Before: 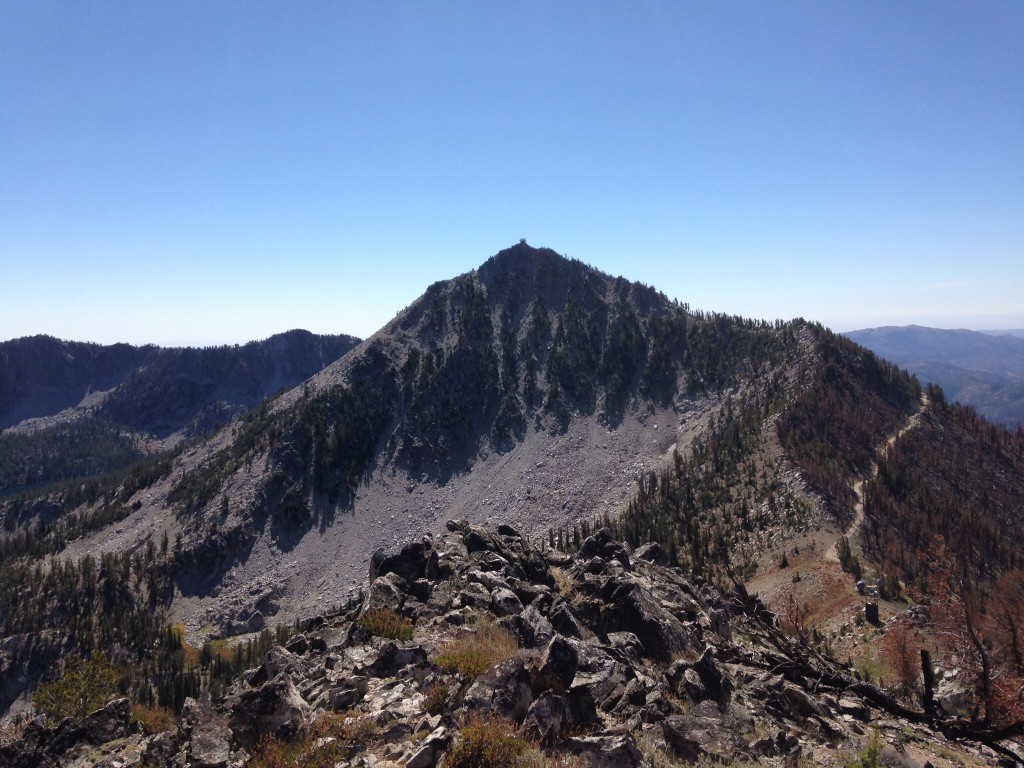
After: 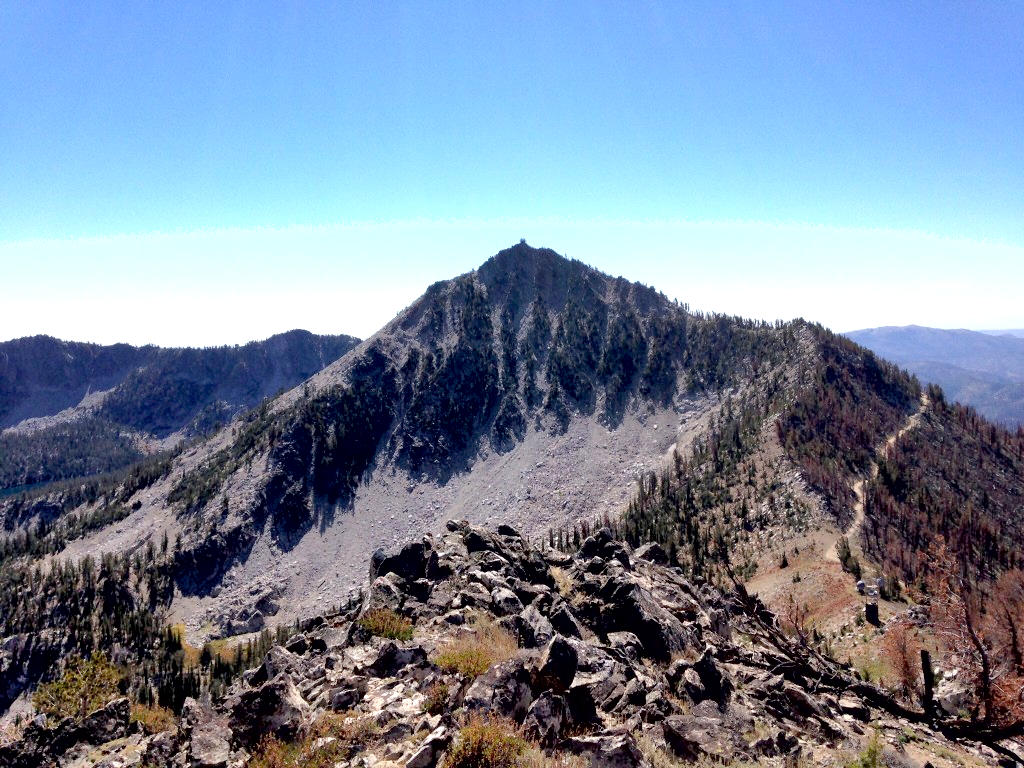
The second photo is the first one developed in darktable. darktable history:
shadows and highlights: low approximation 0.01, soften with gaussian
contrast brightness saturation: brightness 0.121
exposure: black level correction 0.012, exposure 0.702 EV, compensate highlight preservation false
